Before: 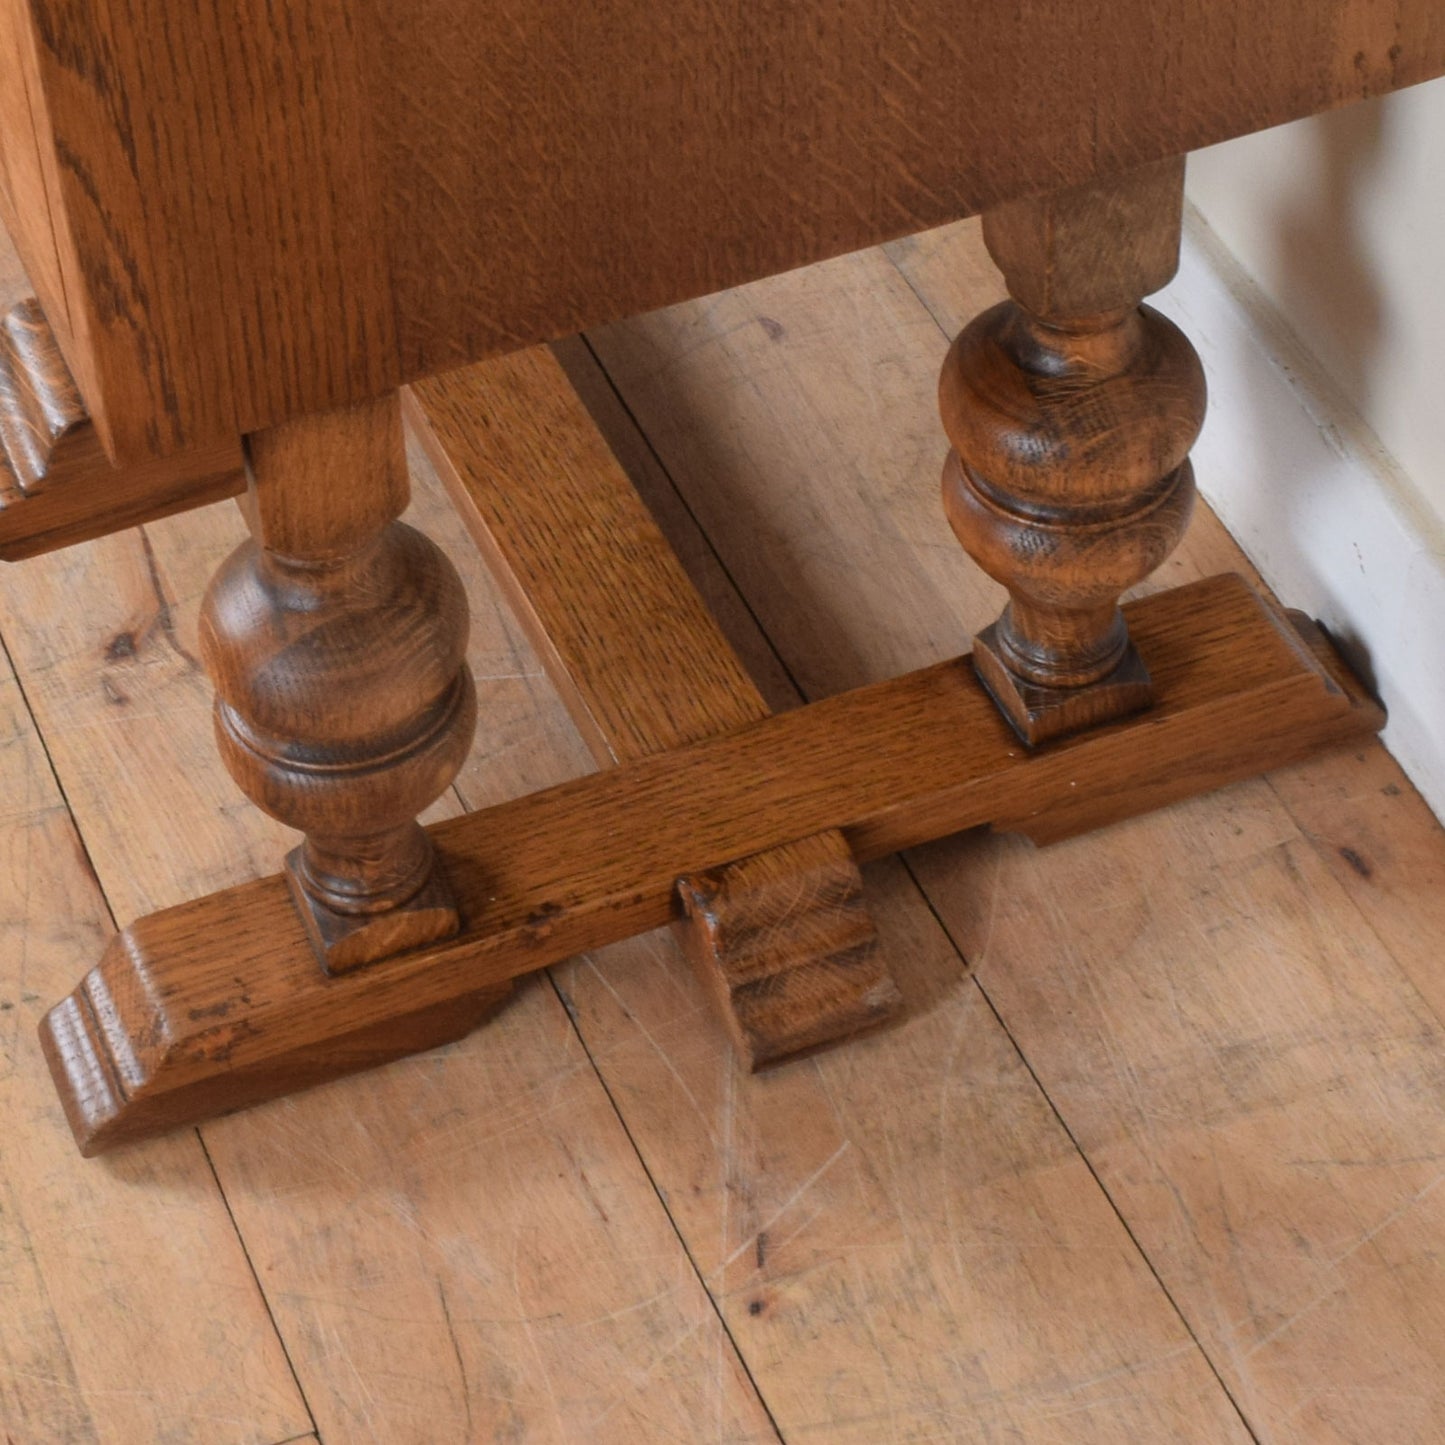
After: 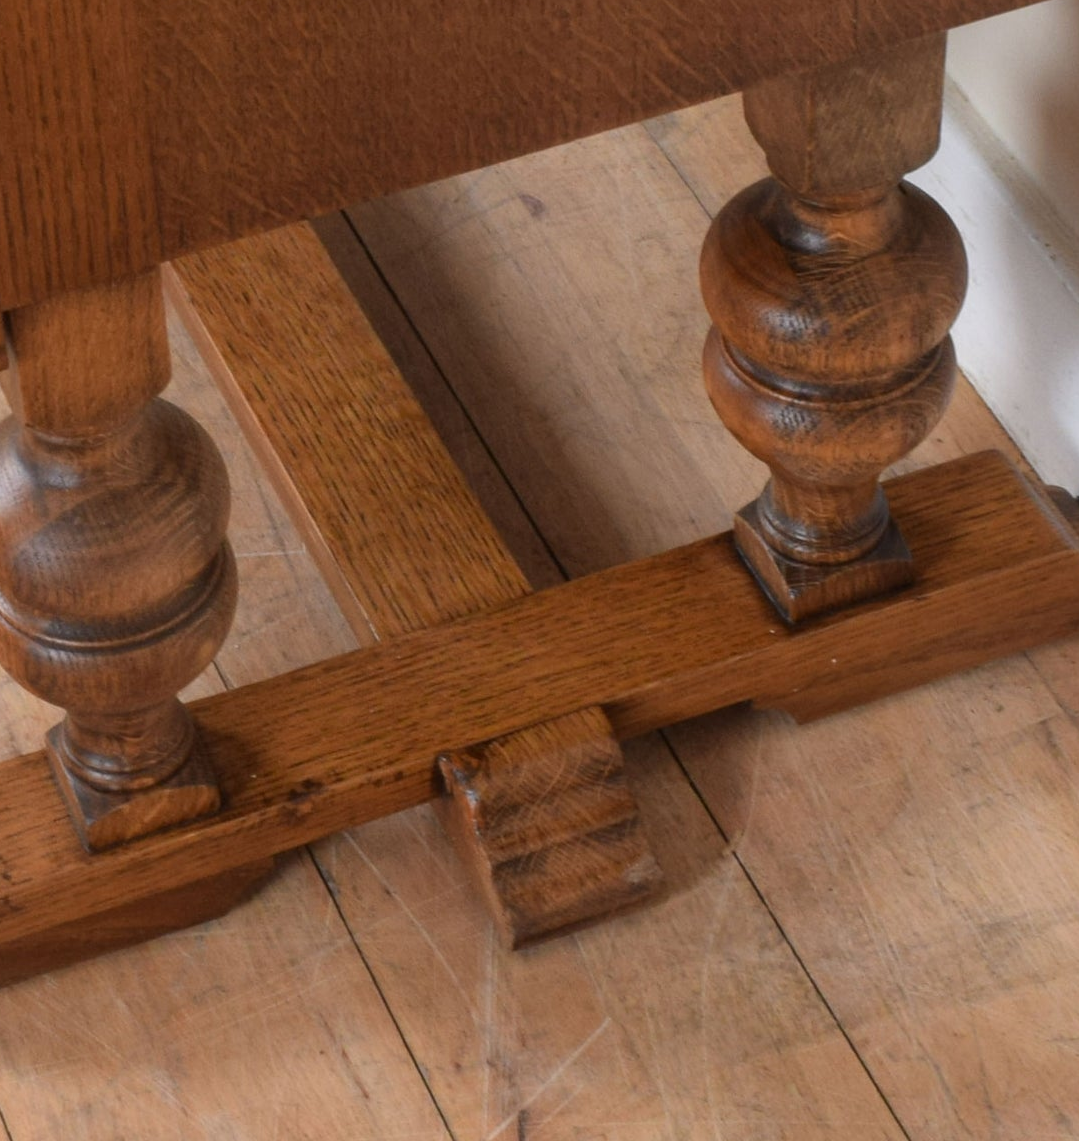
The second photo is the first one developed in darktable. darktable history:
crop: left 16.561%, top 8.546%, right 8.711%, bottom 12.468%
